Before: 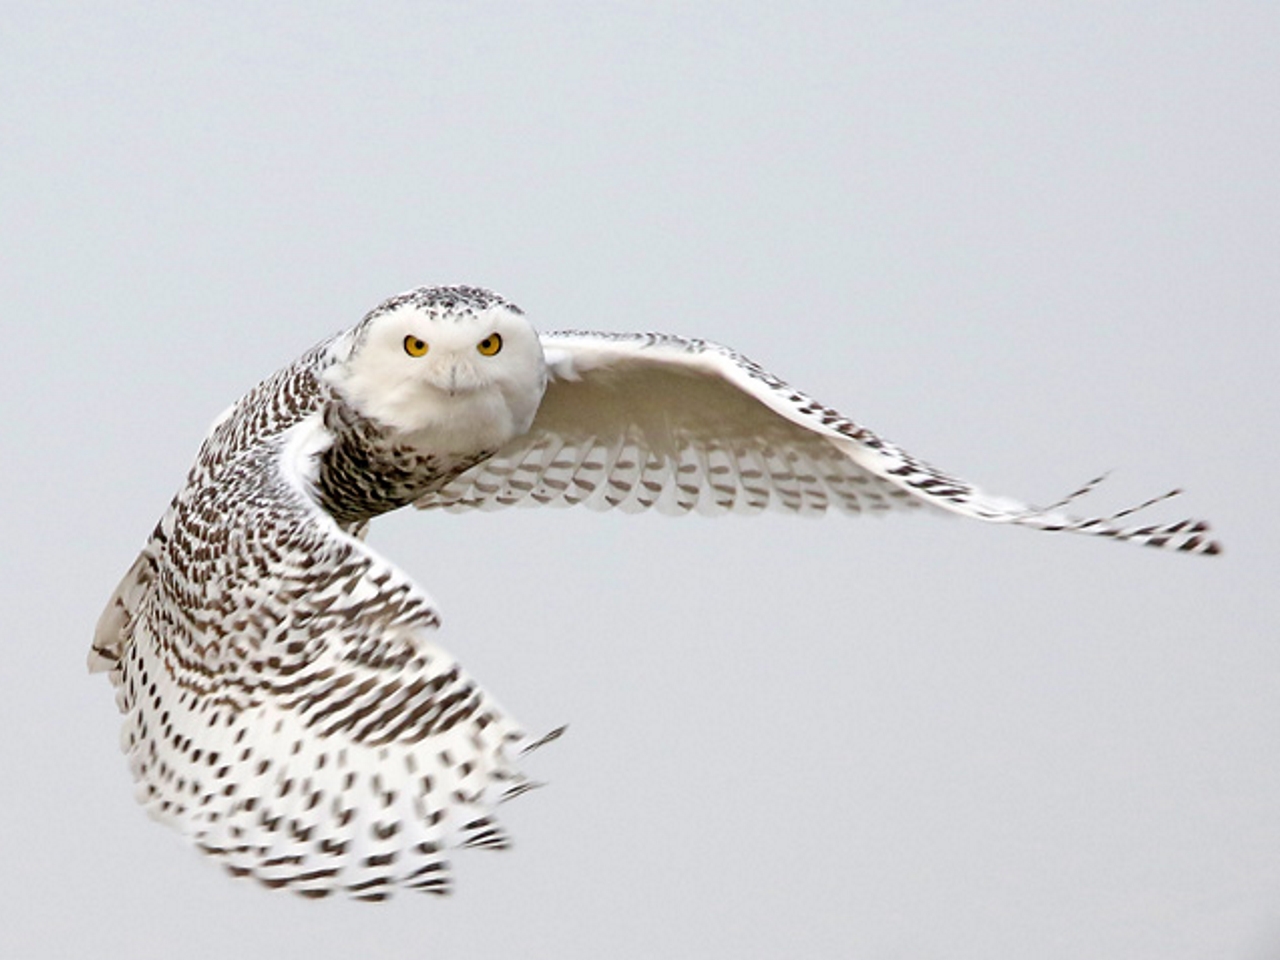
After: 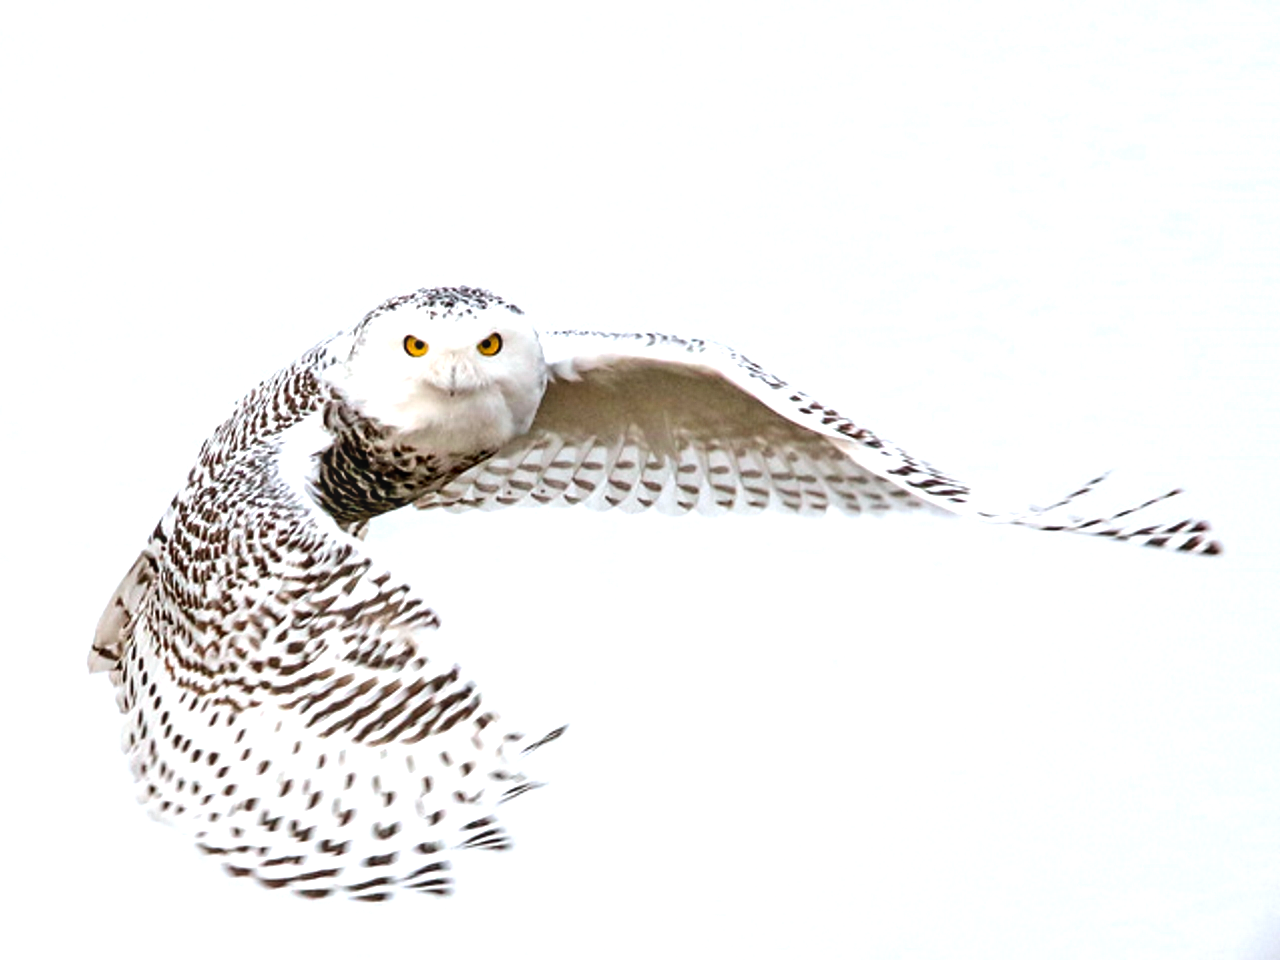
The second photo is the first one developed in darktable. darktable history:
tone equalizer: -8 EV -0.75 EV, -7 EV -0.7 EV, -6 EV -0.6 EV, -5 EV -0.4 EV, -3 EV 0.4 EV, -2 EV 0.6 EV, -1 EV 0.7 EV, +0 EV 0.75 EV, edges refinement/feathering 500, mask exposure compensation -1.57 EV, preserve details no
local contrast: detail 130%
white balance: red 0.98, blue 1.034
